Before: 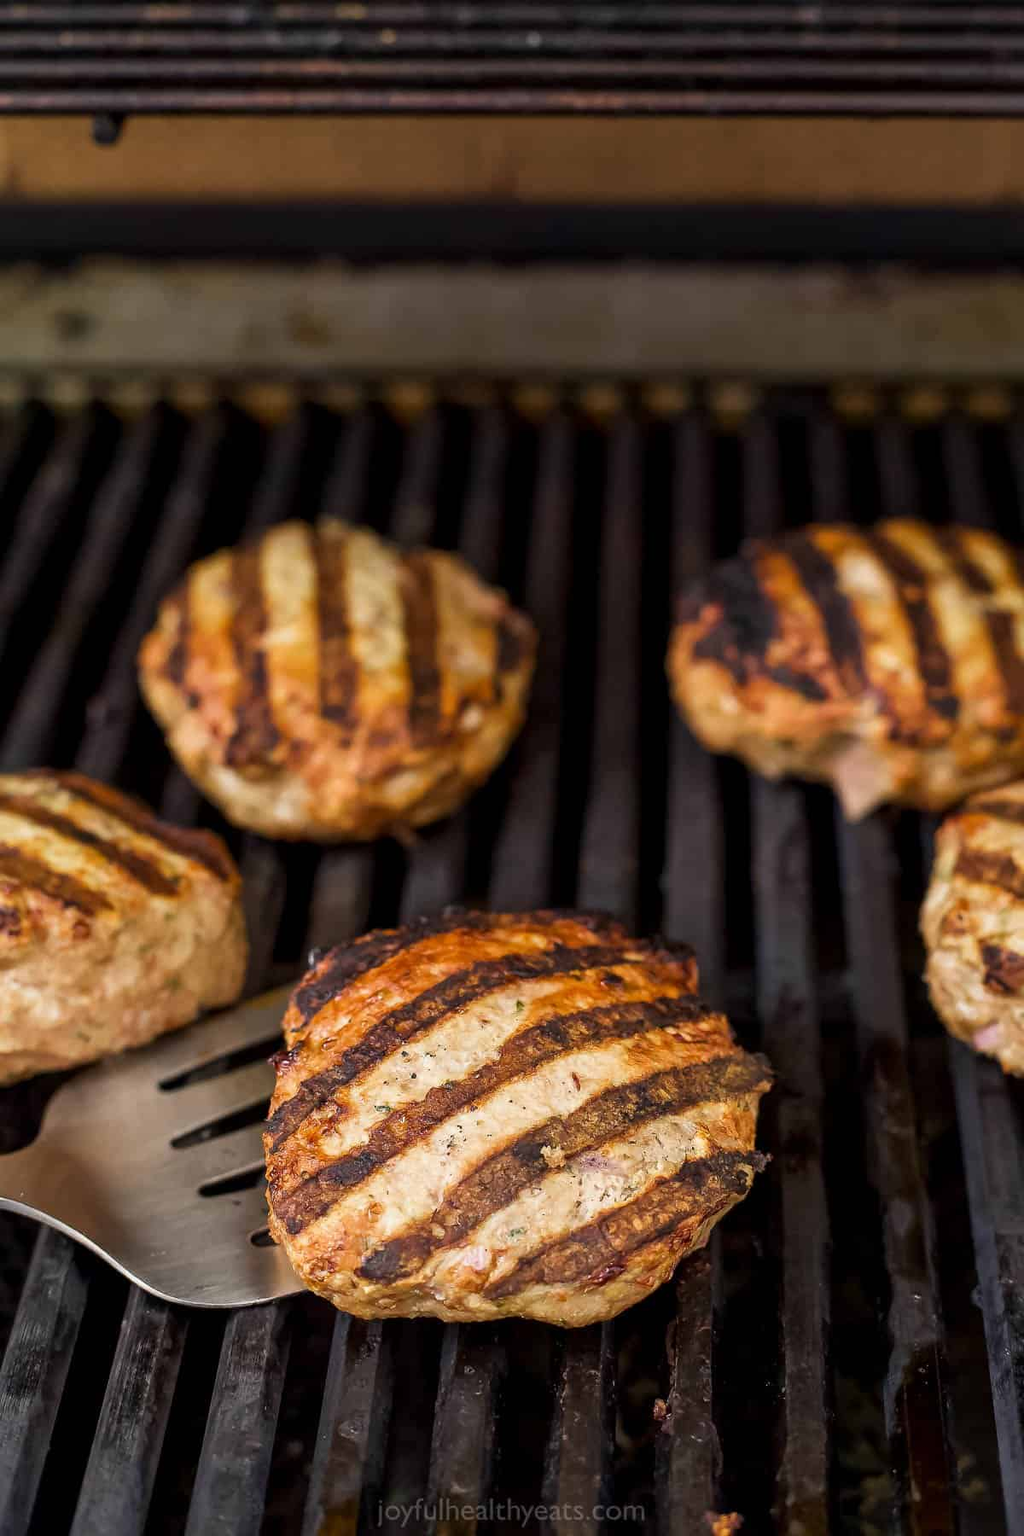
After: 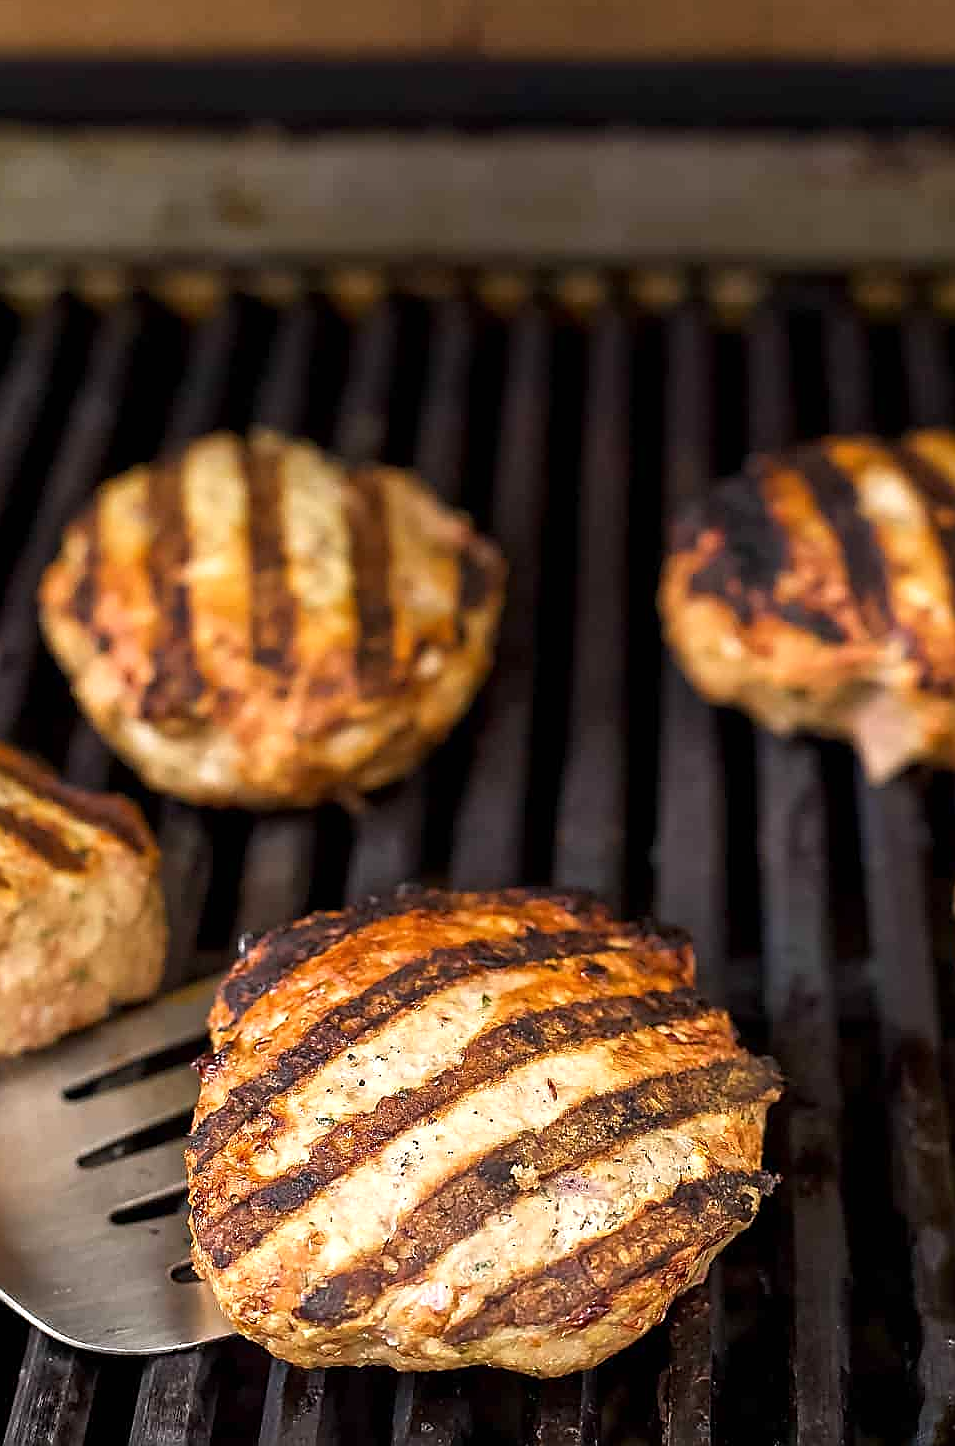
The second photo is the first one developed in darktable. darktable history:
crop and rotate: left 10.276%, top 9.933%, right 10.066%, bottom 9.693%
sharpen: radius 1.403, amount 1.243, threshold 0.663
exposure: exposure 0.407 EV, compensate exposure bias true, compensate highlight preservation false
tone equalizer: on, module defaults
